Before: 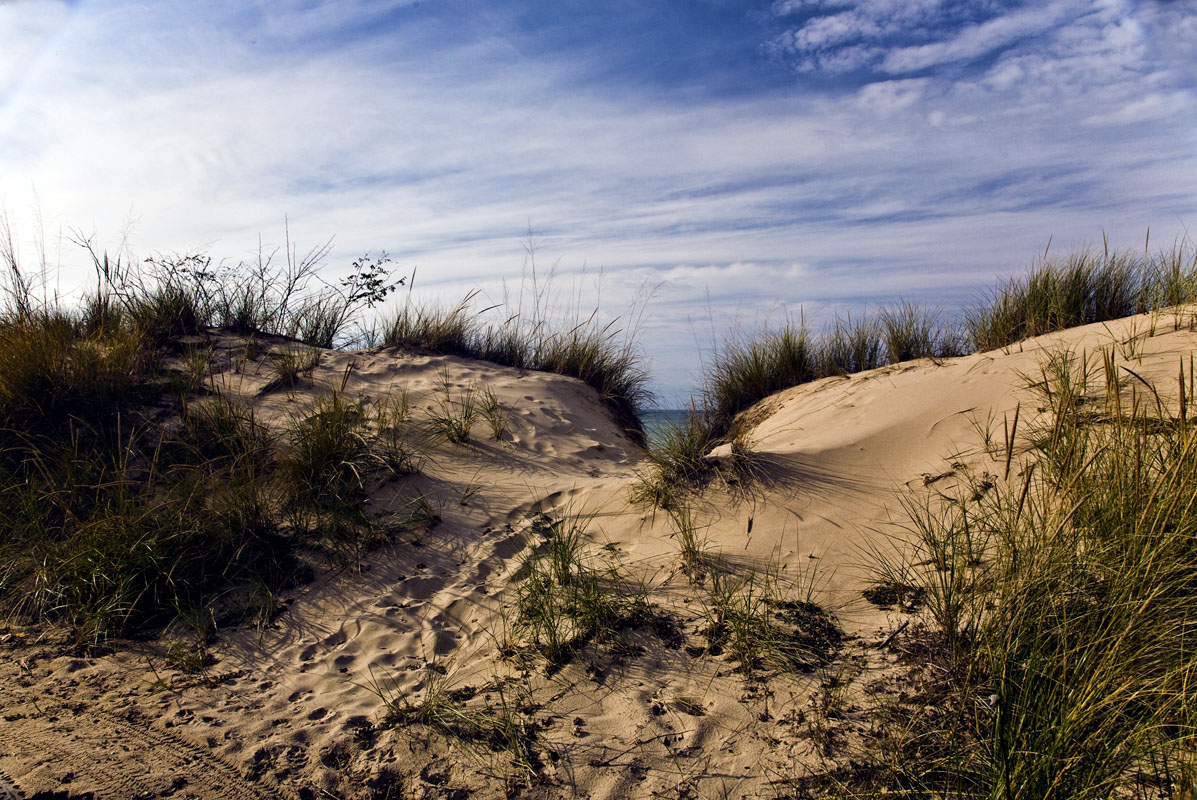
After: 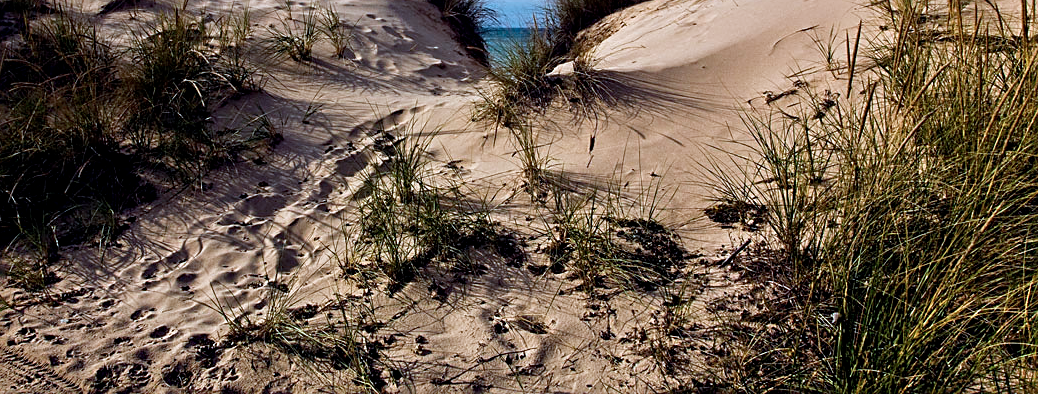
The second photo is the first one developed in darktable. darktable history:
exposure: black level correction 0.001, exposure 0.191 EV, compensate highlight preservation false
sharpen: on, module defaults
color correction: highlights a* -9.39, highlights b* -22.82
crop and rotate: left 13.238%, top 47.786%, bottom 2.888%
